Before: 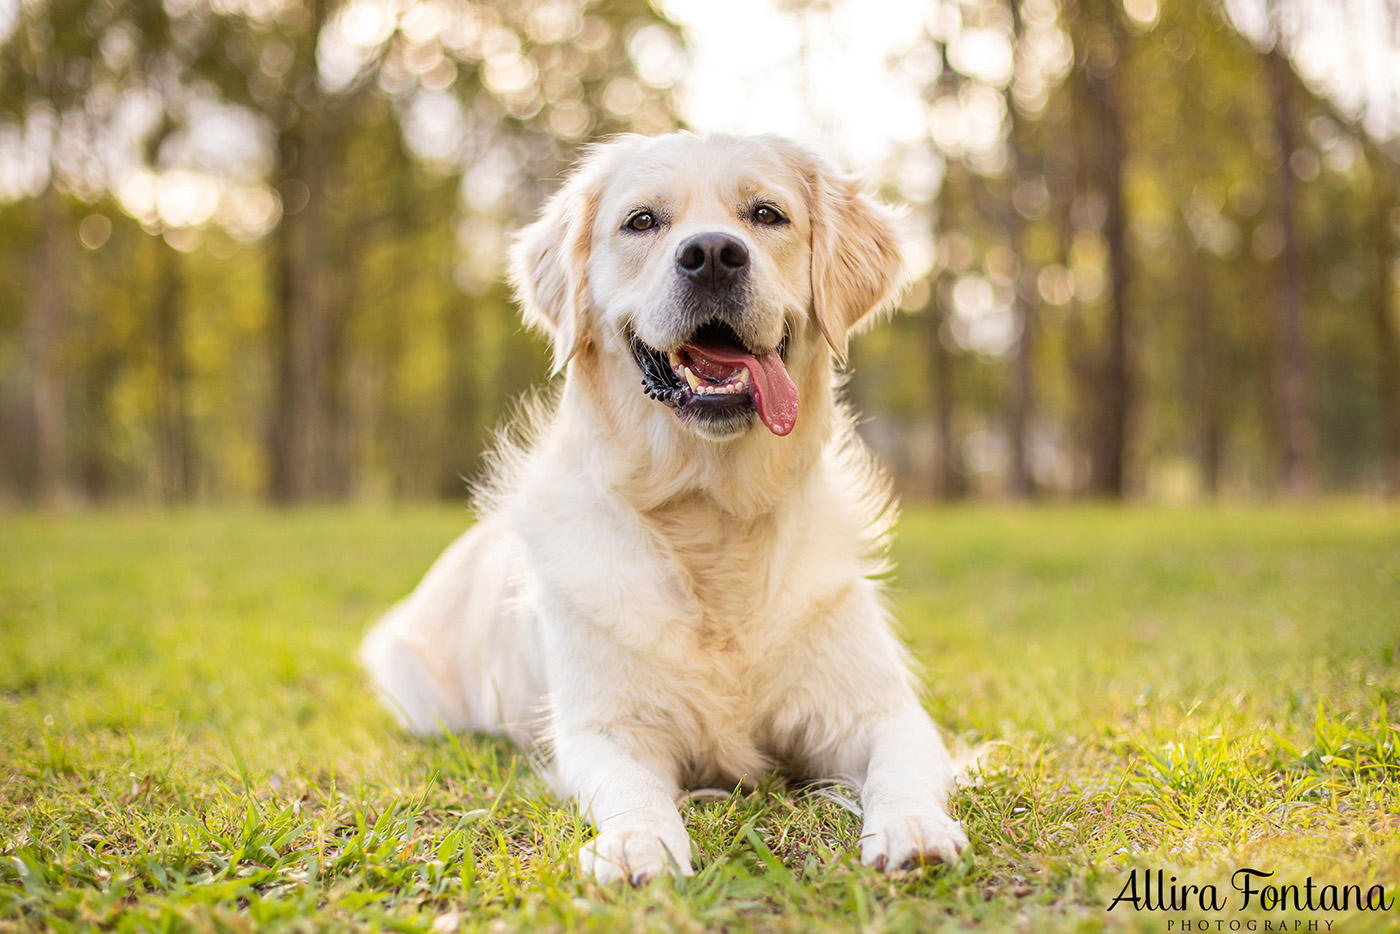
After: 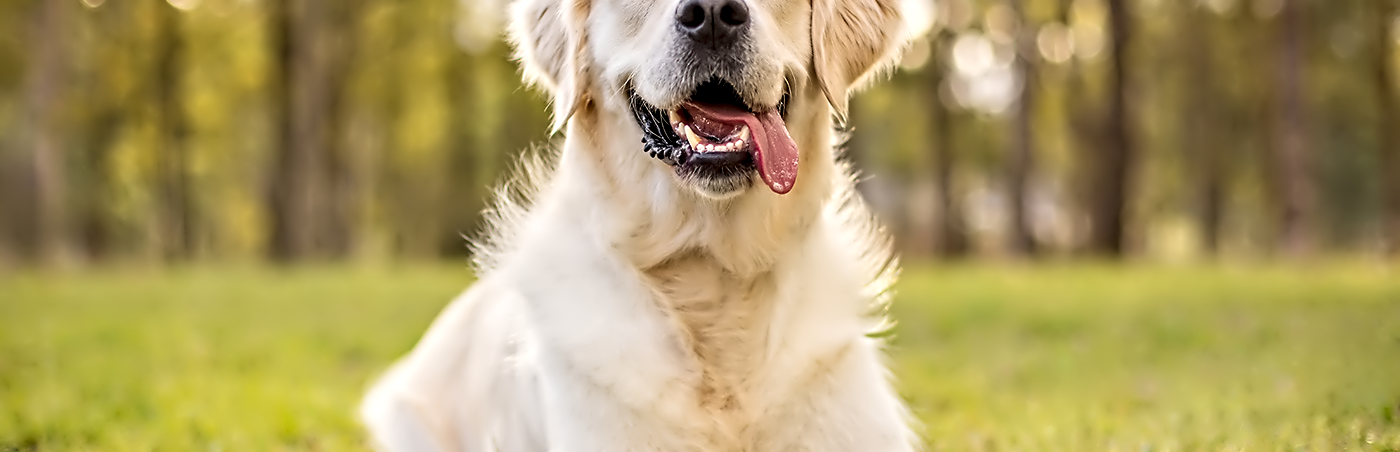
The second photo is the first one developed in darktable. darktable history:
contrast equalizer: octaves 7, y [[0.5, 0.542, 0.583, 0.625, 0.667, 0.708], [0.5 ×6], [0.5 ×6], [0, 0.033, 0.067, 0.1, 0.133, 0.167], [0, 0.05, 0.1, 0.15, 0.2, 0.25]]
crop and rotate: top 26.056%, bottom 25.543%
